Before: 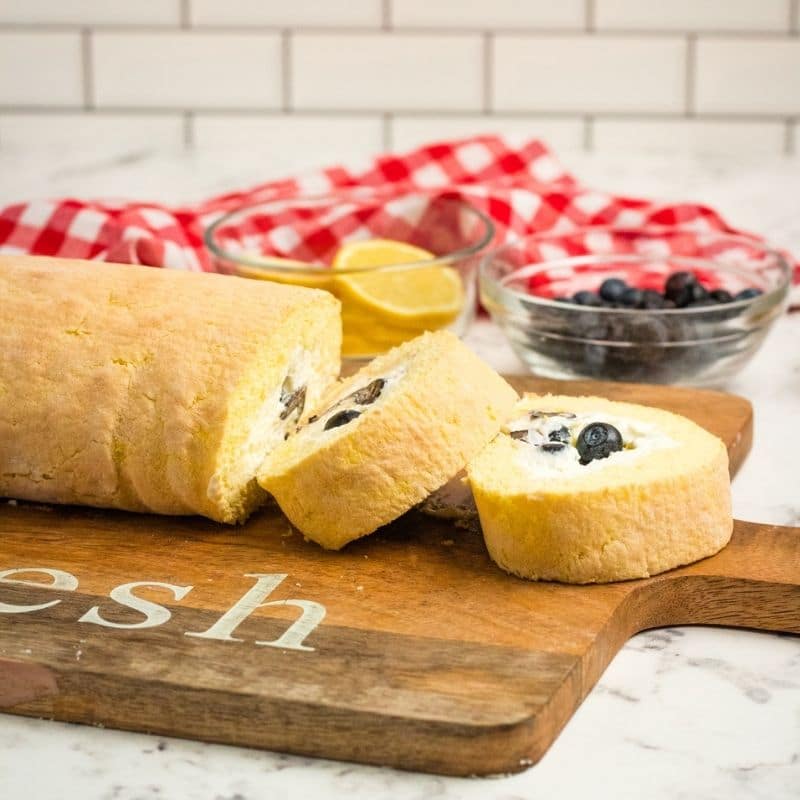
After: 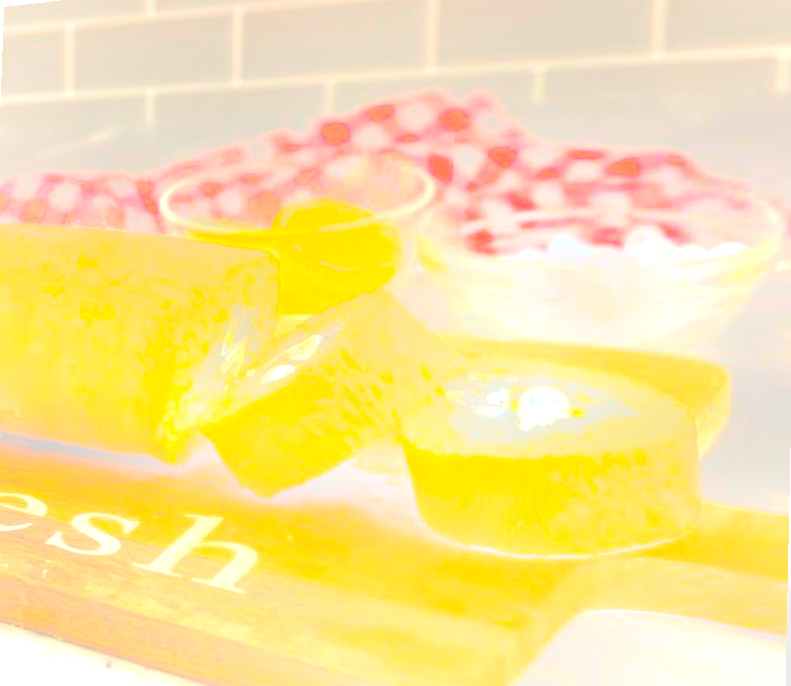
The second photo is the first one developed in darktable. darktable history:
bloom: on, module defaults
color balance rgb: perceptual saturation grading › global saturation 25%, perceptual brilliance grading › mid-tones 10%, perceptual brilliance grading › shadows 15%, global vibrance 20%
exposure: black level correction -0.023, exposure 1.397 EV, compensate highlight preservation false
rotate and perspective: rotation 1.69°, lens shift (vertical) -0.023, lens shift (horizontal) -0.291, crop left 0.025, crop right 0.988, crop top 0.092, crop bottom 0.842
